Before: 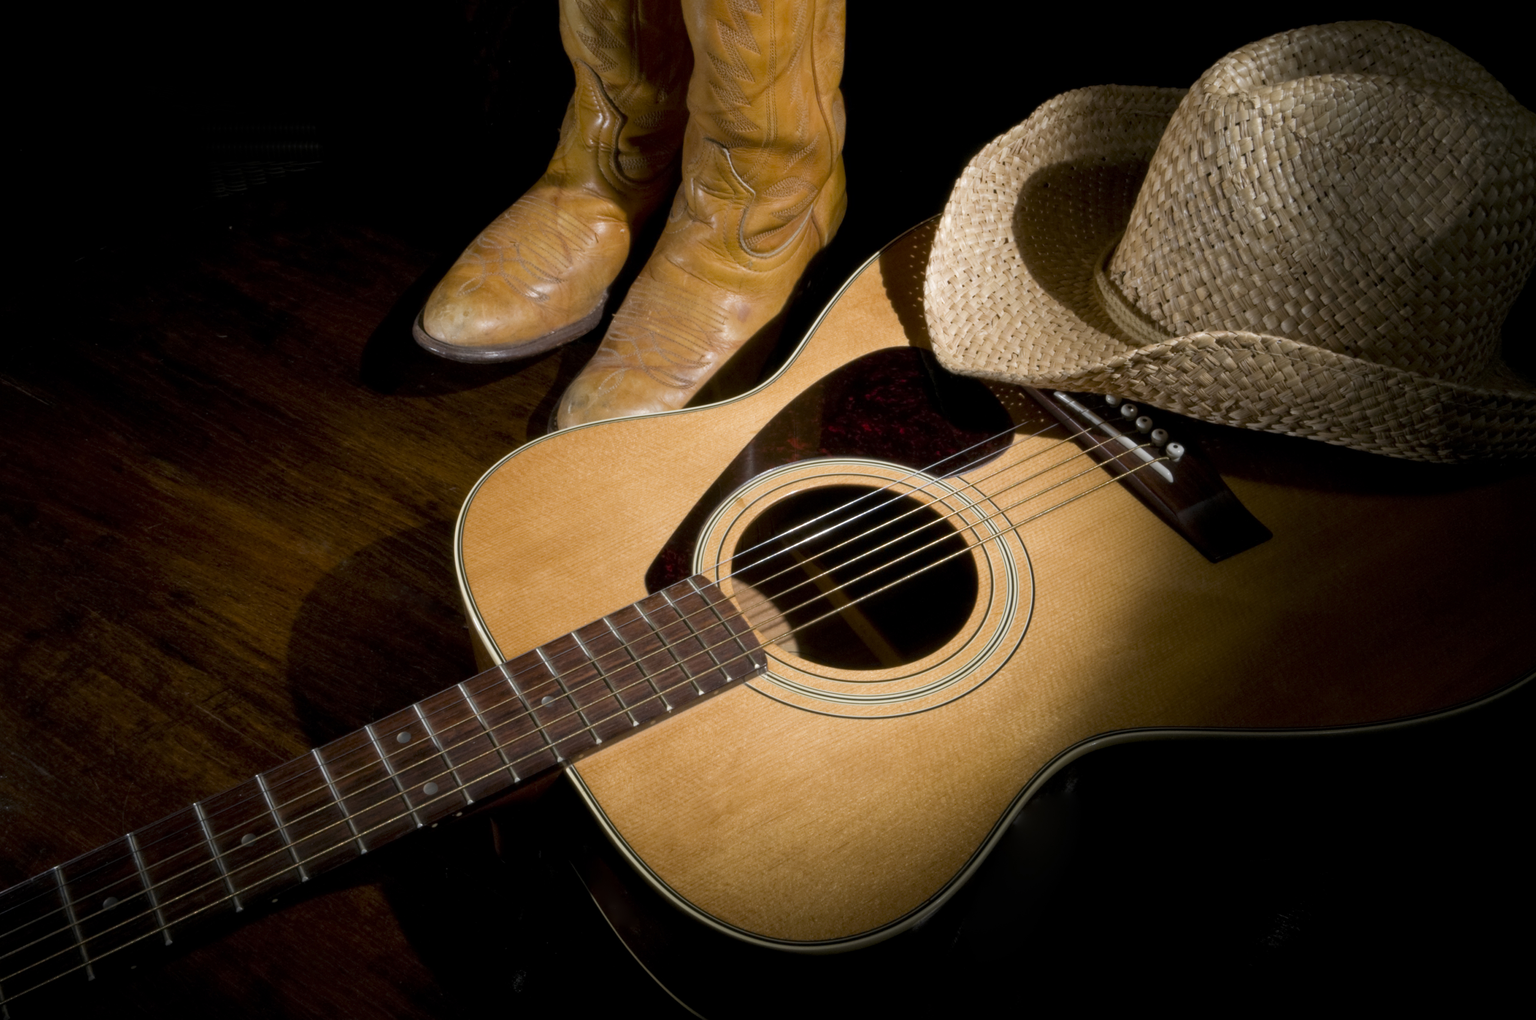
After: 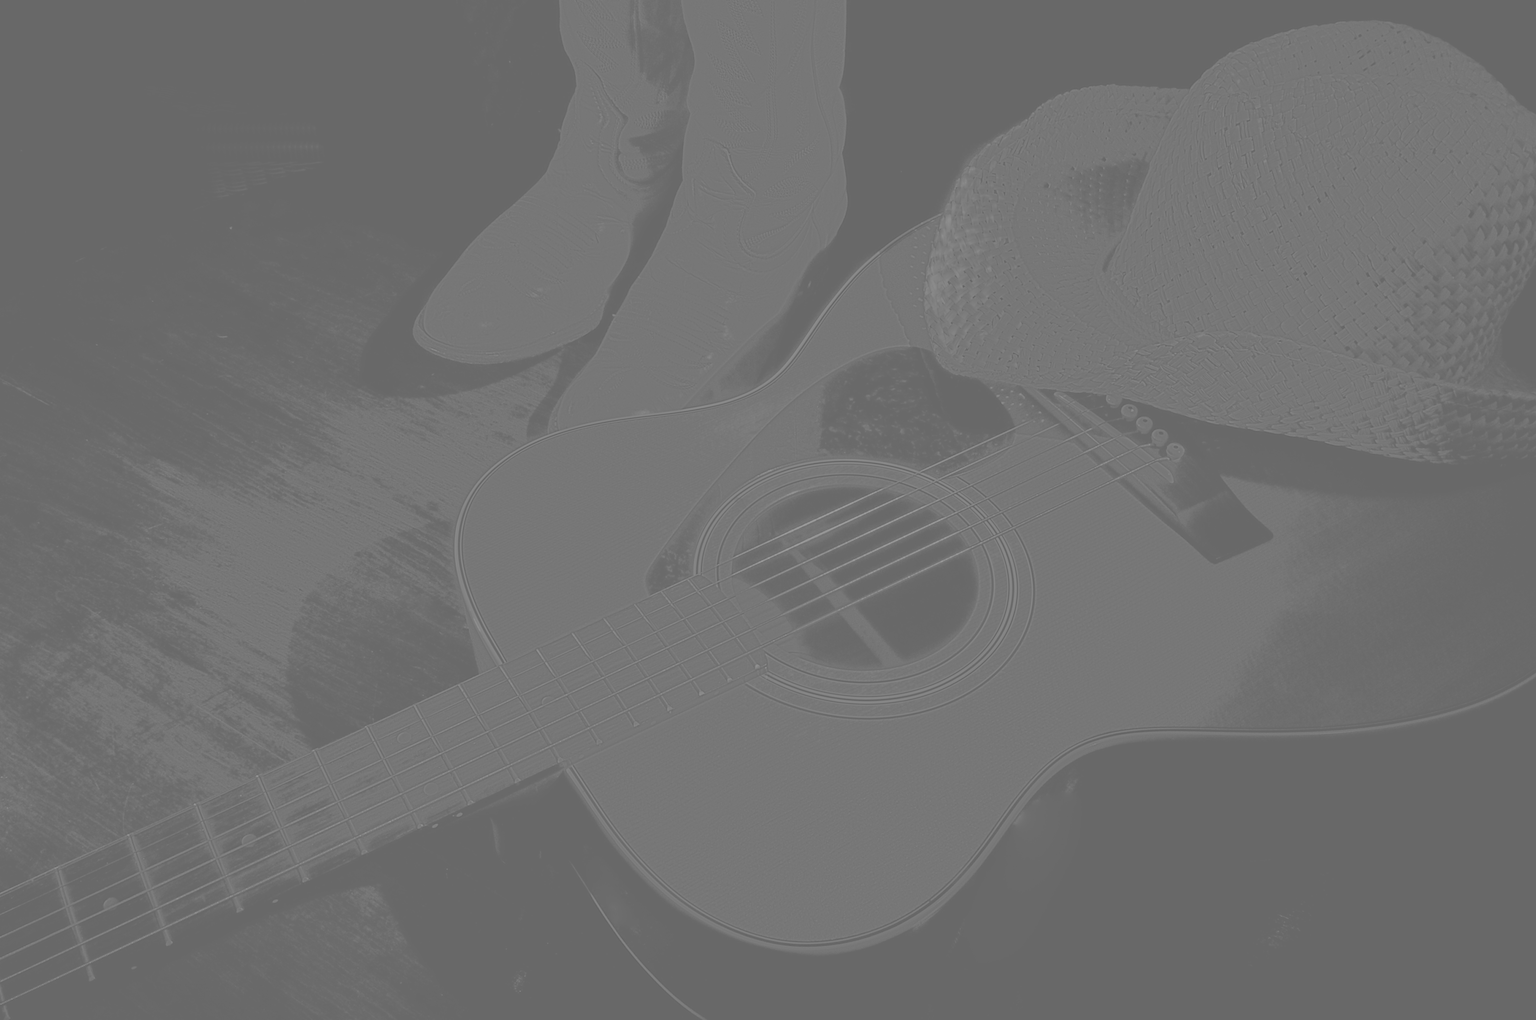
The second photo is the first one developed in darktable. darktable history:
highpass: sharpness 5.84%, contrast boost 8.44%
exposure: black level correction 0.01, exposure 1 EV, compensate highlight preservation false
